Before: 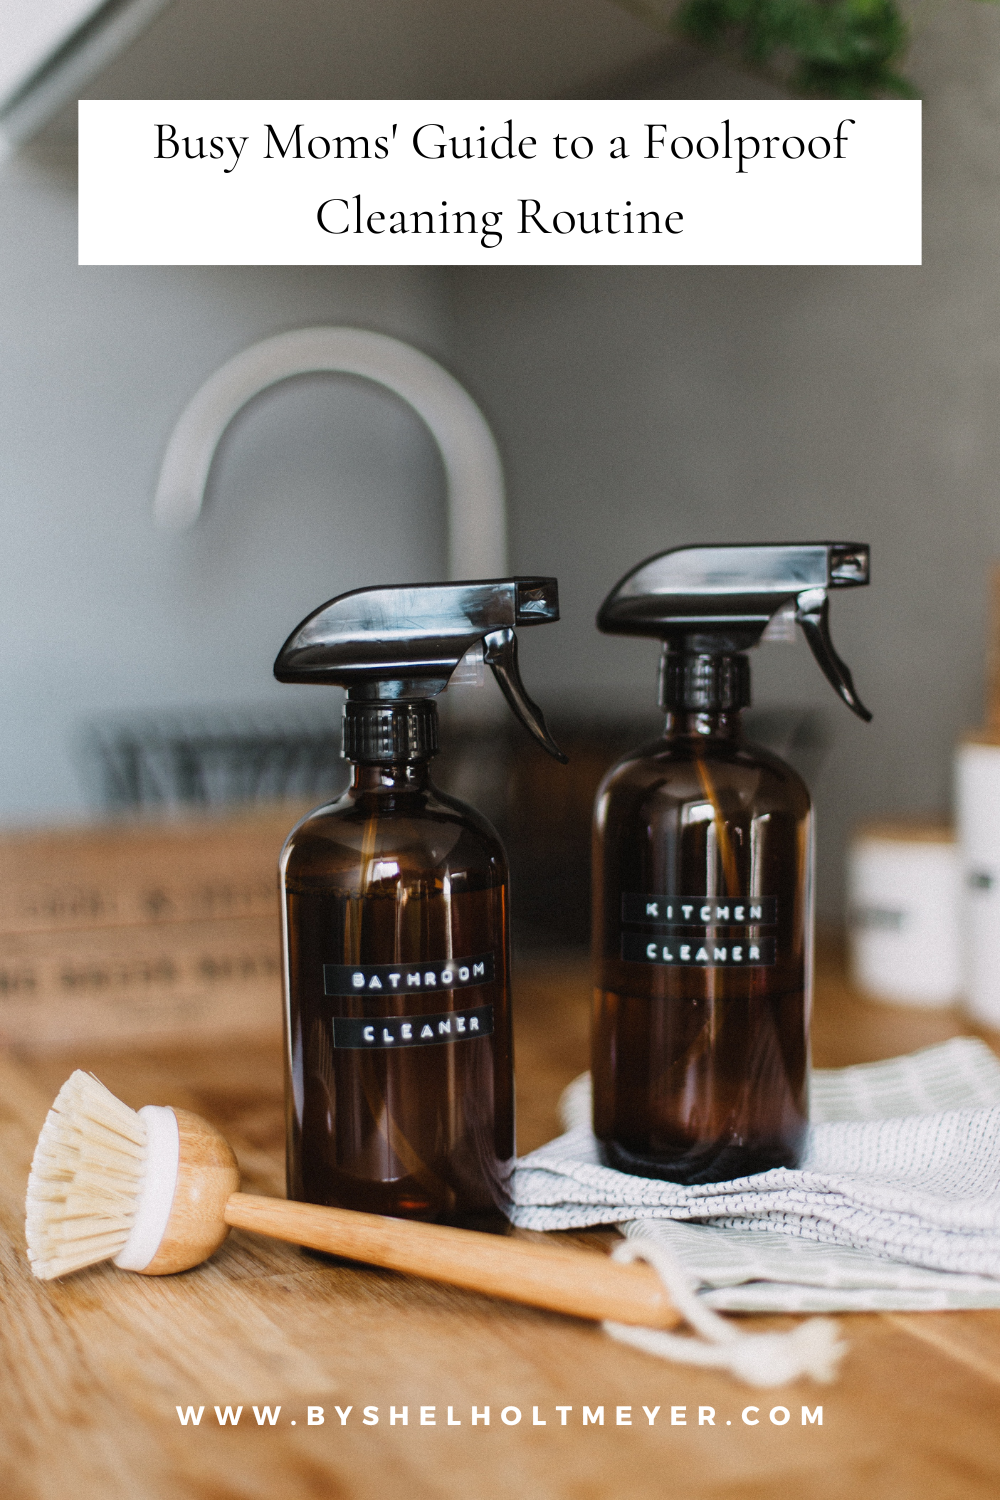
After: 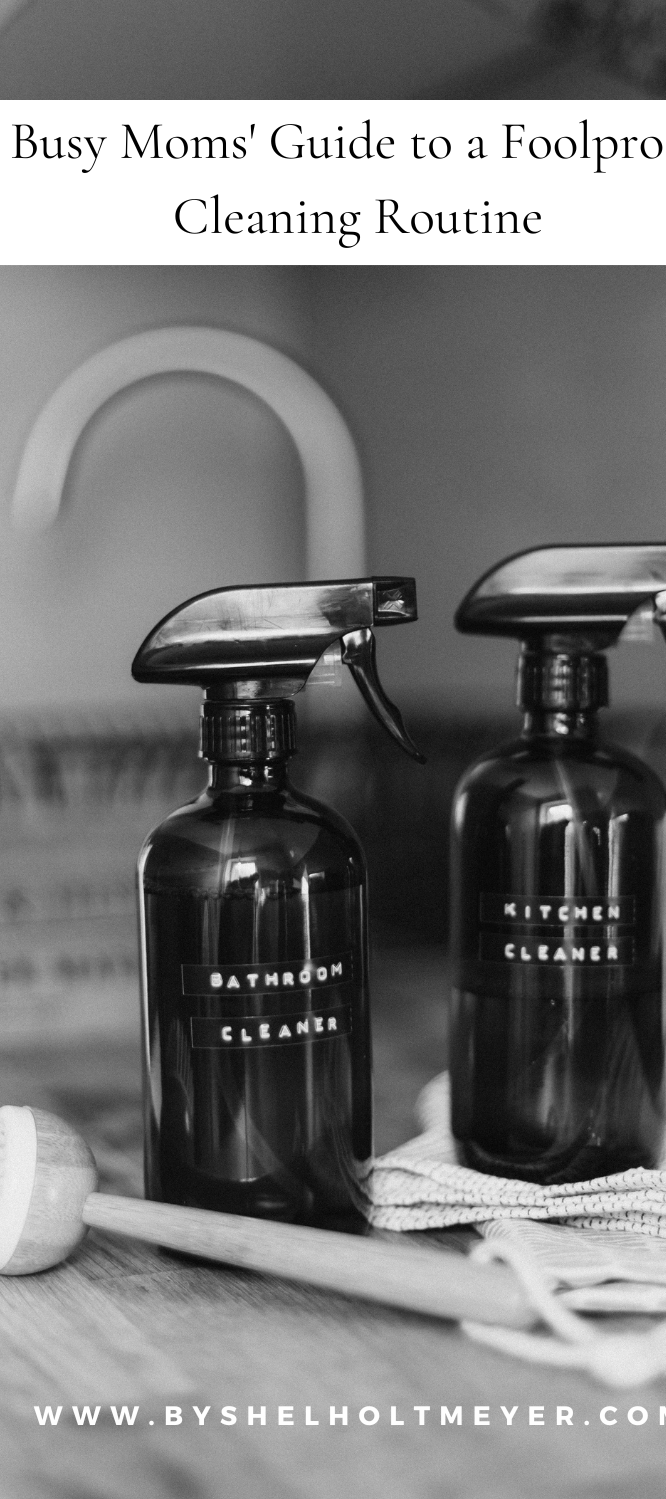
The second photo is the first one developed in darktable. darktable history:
crop and rotate: left 14.292%, right 19.041%
monochrome: on, module defaults
white balance: red 1.029, blue 0.92
